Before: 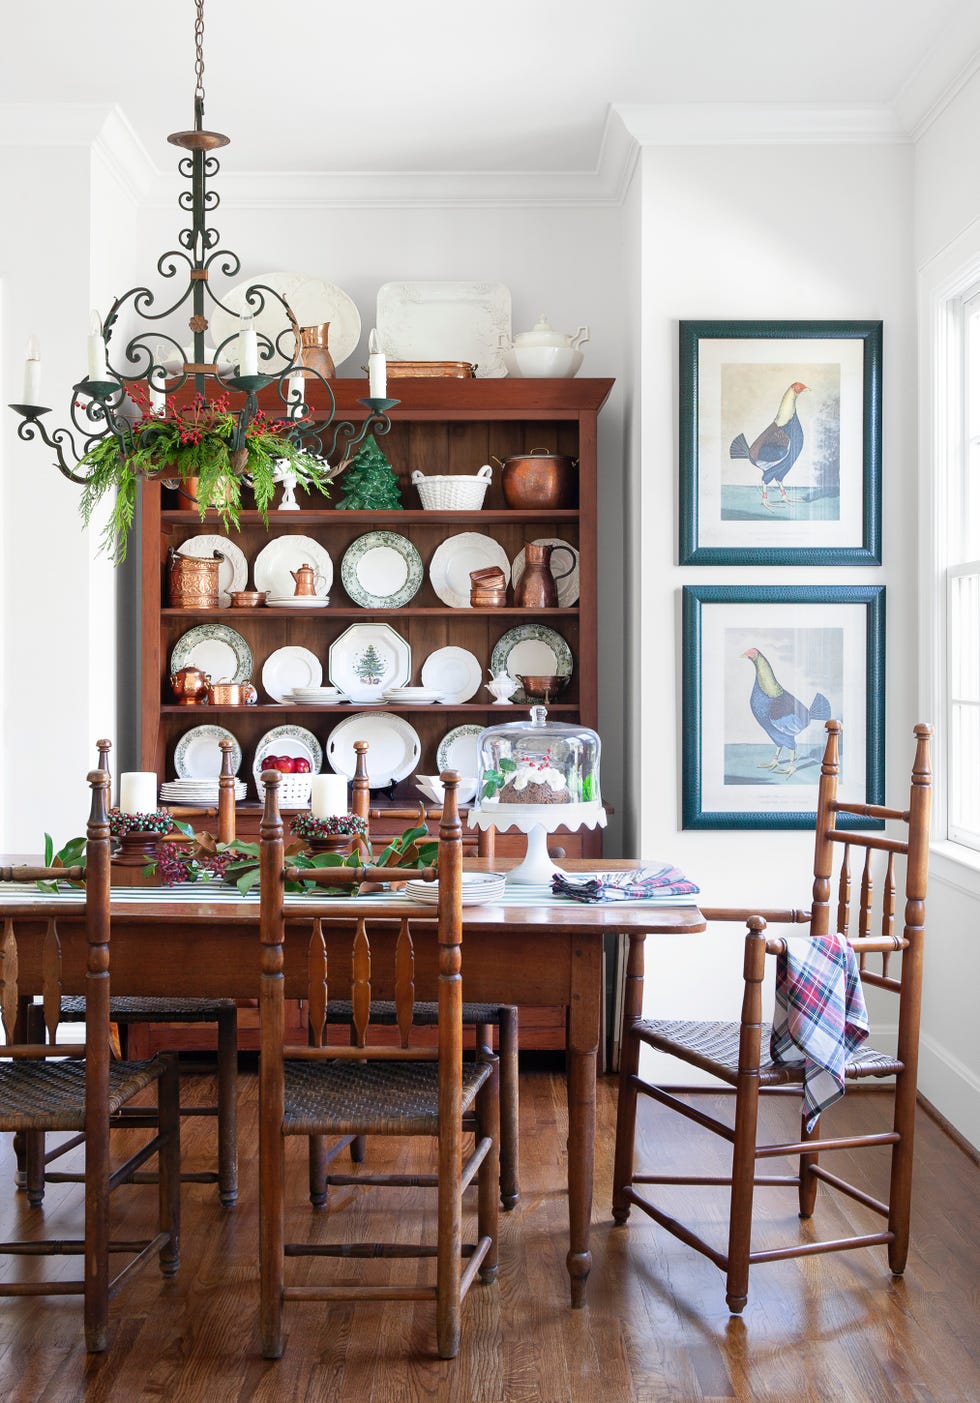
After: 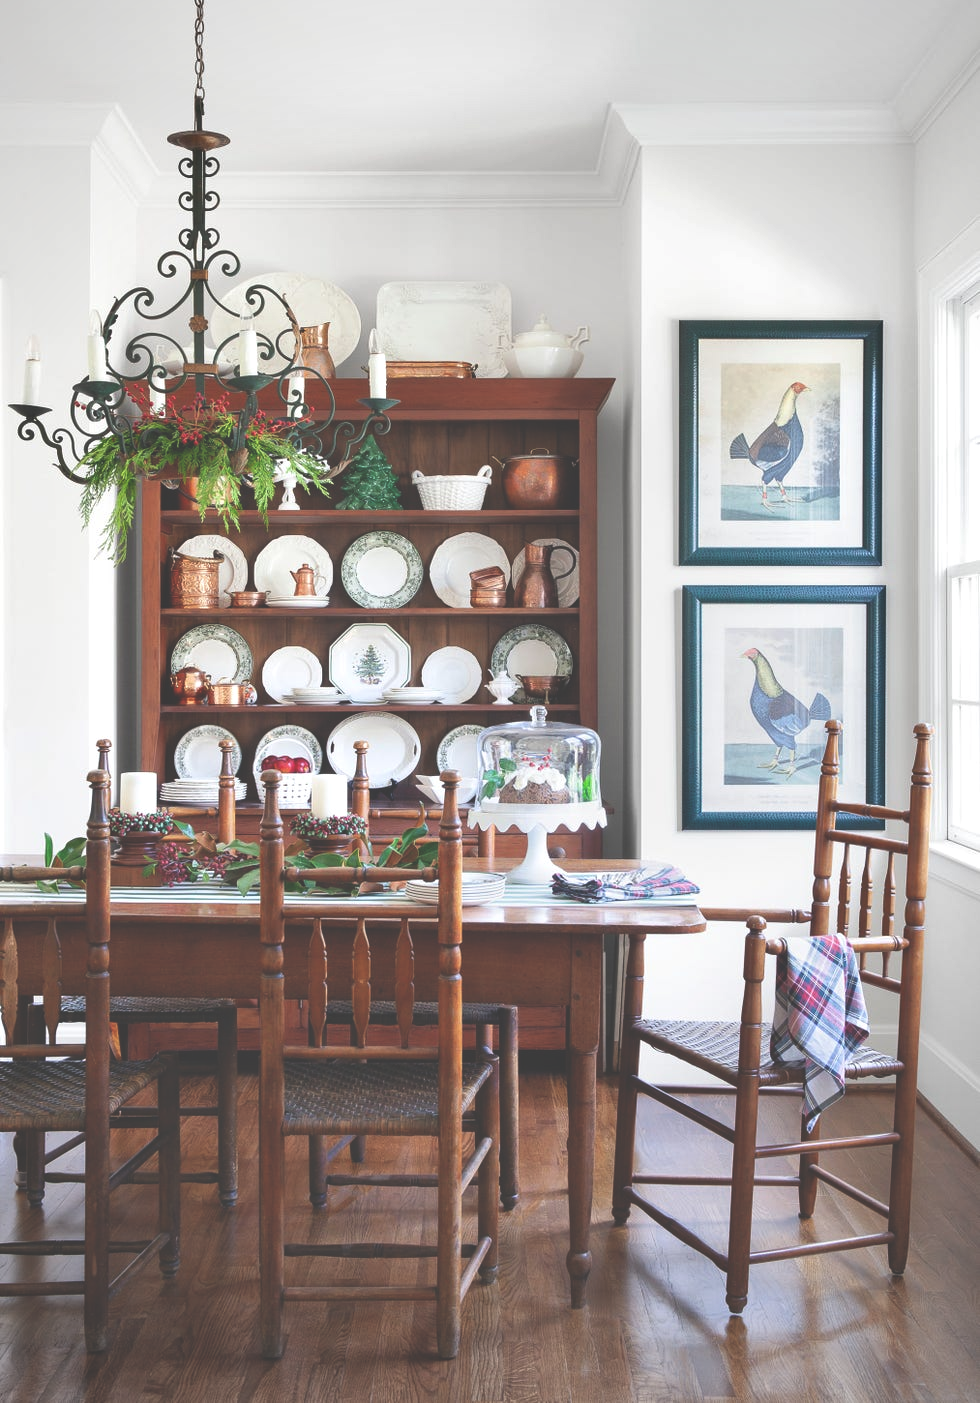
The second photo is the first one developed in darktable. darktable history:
exposure: black level correction -0.042, exposure 0.062 EV, compensate highlight preservation false
shadows and highlights: shadows 35.98, highlights -35.05, soften with gaussian
vignetting: brightness -0.262
